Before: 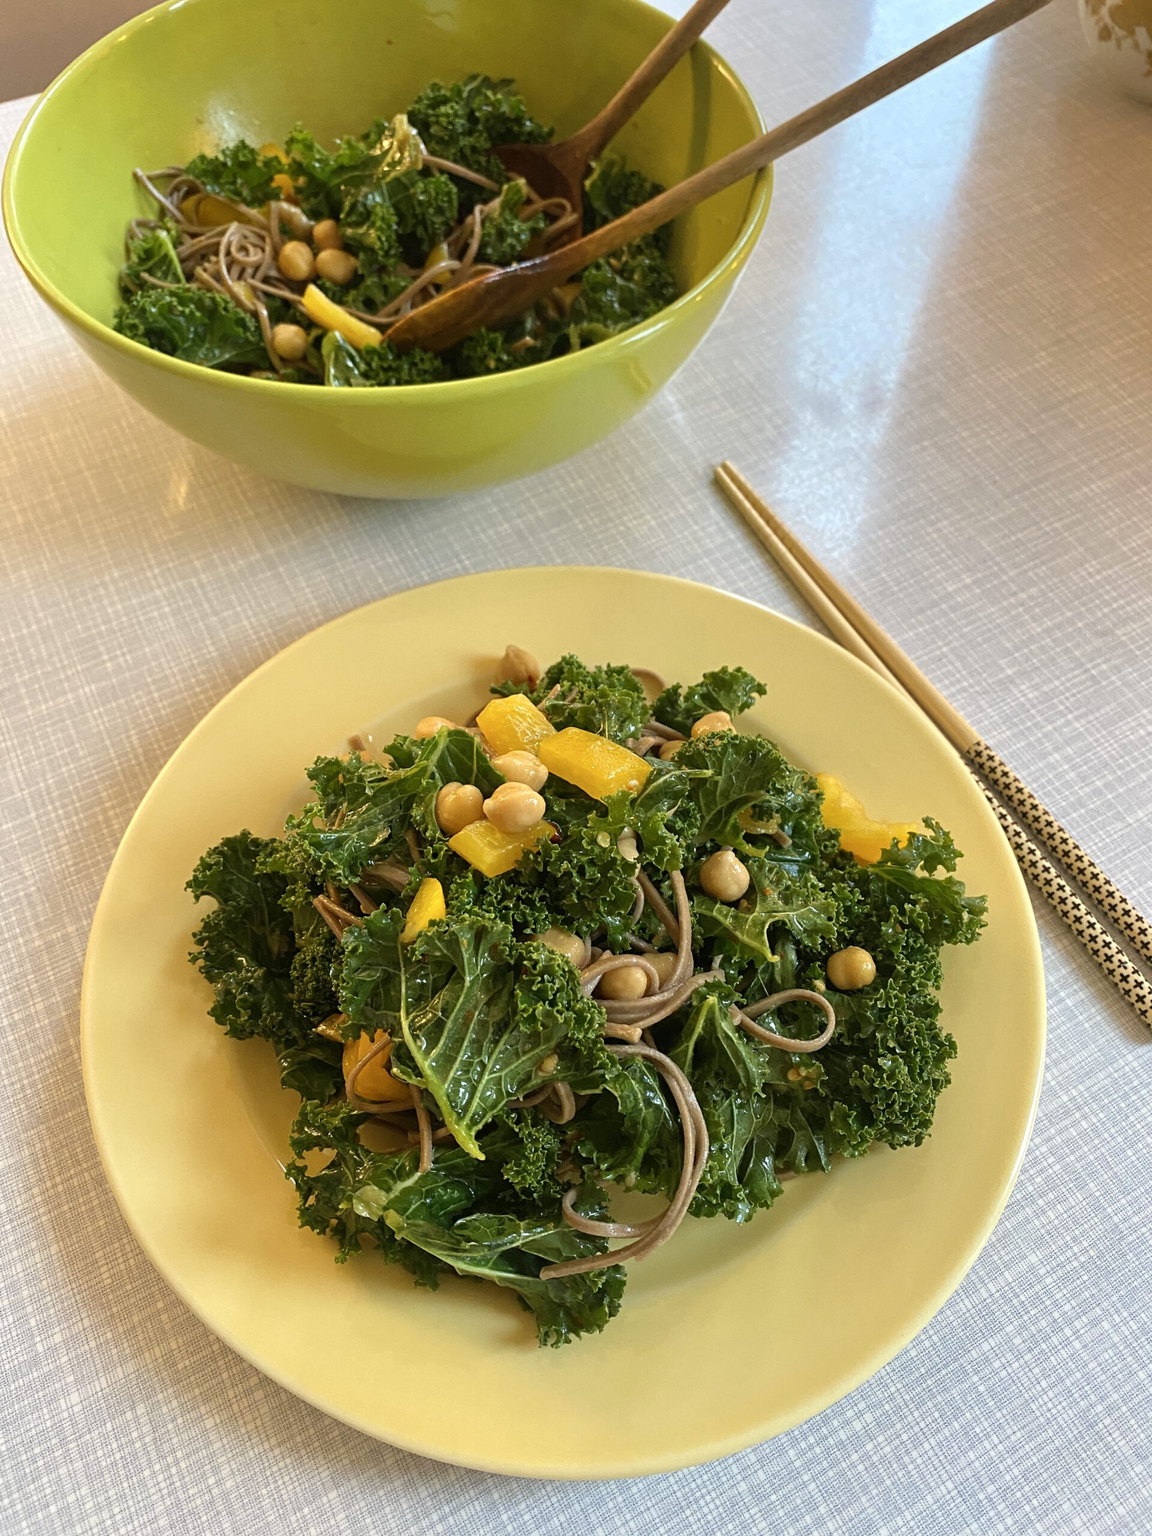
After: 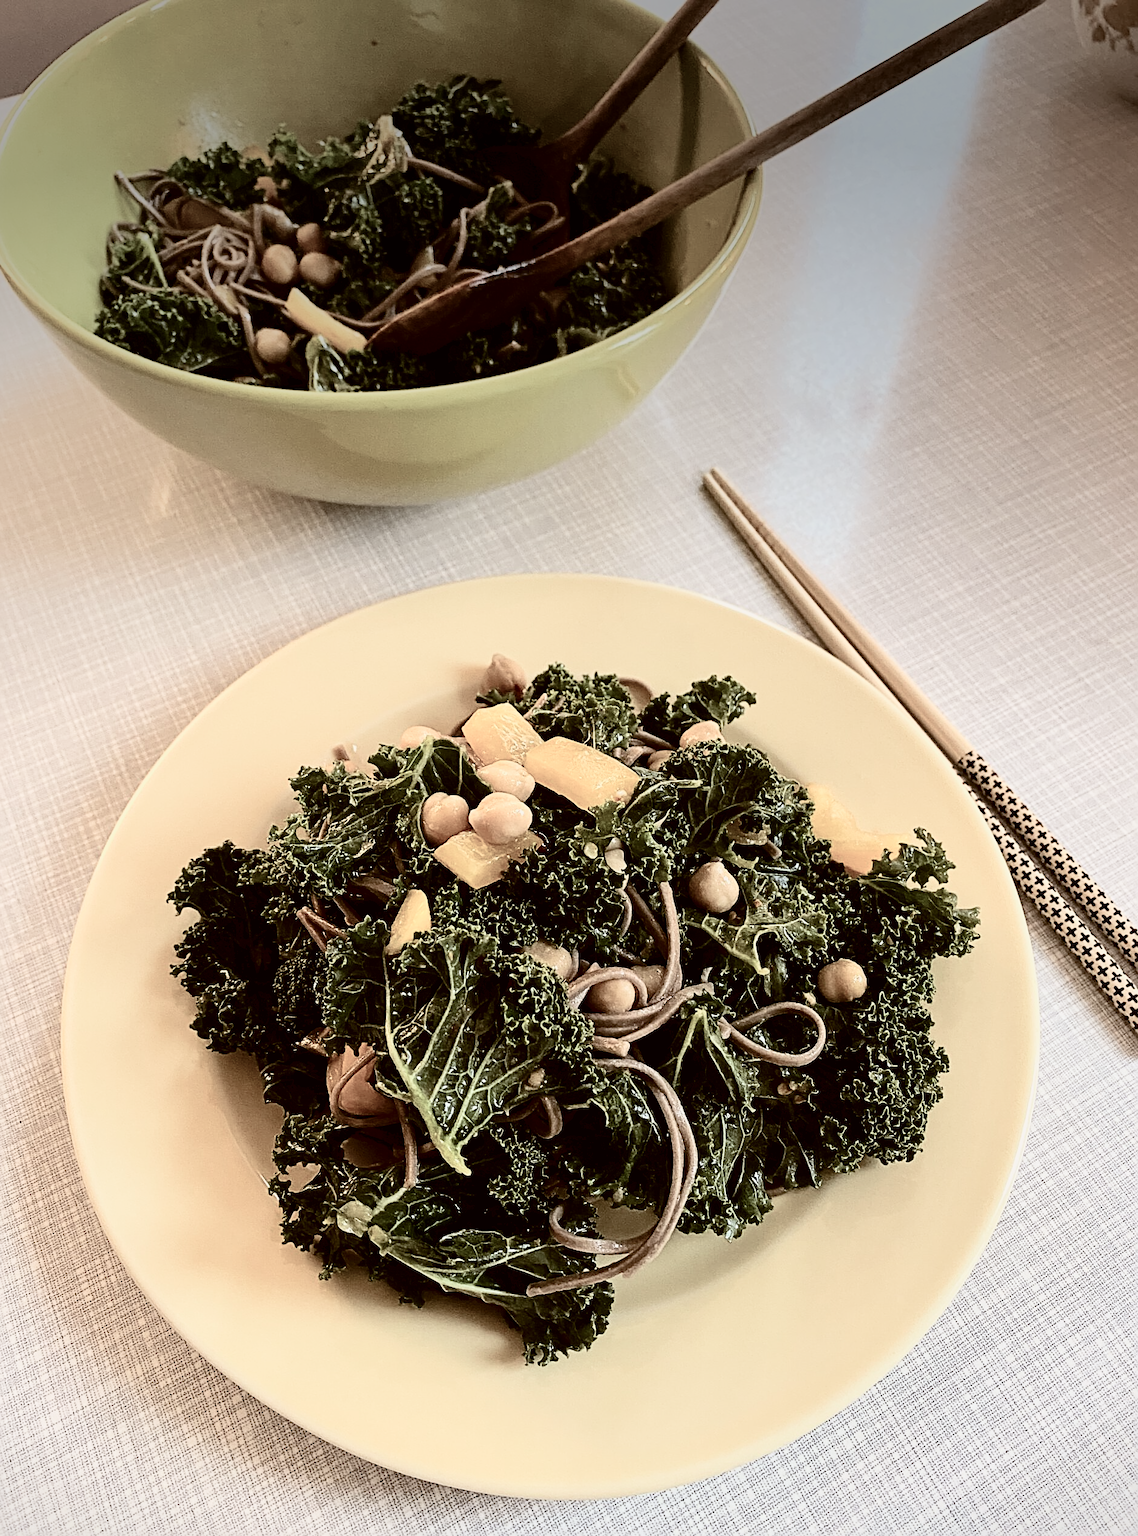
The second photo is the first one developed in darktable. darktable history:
tone curve: curves: ch0 [(0, 0) (0.004, 0.001) (0.133, 0.132) (0.325, 0.395) (0.455, 0.565) (0.832, 0.925) (1, 1)], color space Lab, linked channels, preserve colors none
color balance rgb: shadows lift › luminance 1%, shadows lift › chroma 0.2%, shadows lift › hue 20°, power › luminance 1%, power › chroma 0.4%, power › hue 34°, highlights gain › luminance 0.8%, highlights gain › chroma 0.4%, highlights gain › hue 44°, global offset › chroma 0.4%, global offset › hue 34°, white fulcrum 0.08 EV, linear chroma grading › shadows -7%, linear chroma grading › highlights -7%, linear chroma grading › global chroma -10%, linear chroma grading › mid-tones -8%, perceptual saturation grading › global saturation -28%, perceptual saturation grading › highlights -20%, perceptual saturation grading › mid-tones -24%, perceptual saturation grading › shadows -24%, perceptual brilliance grading › global brilliance -1%, perceptual brilliance grading › highlights -1%, perceptual brilliance grading › mid-tones -1%, perceptual brilliance grading › shadows -1%, global vibrance -17%, contrast -6%
filmic rgb: black relative exposure -7.65 EV, white relative exposure 4.56 EV, hardness 3.61
crop and rotate: left 1.774%, right 0.633%, bottom 1.28%
sharpen: radius 2.531, amount 0.628
exposure: black level correction 0.012, compensate highlight preservation false
contrast brightness saturation: contrast 0.32, brightness -0.08, saturation 0.17
vignetting: fall-off start 97.52%, fall-off radius 100%, brightness -0.574, saturation 0, center (-0.027, 0.404), width/height ratio 1.368, unbound false
